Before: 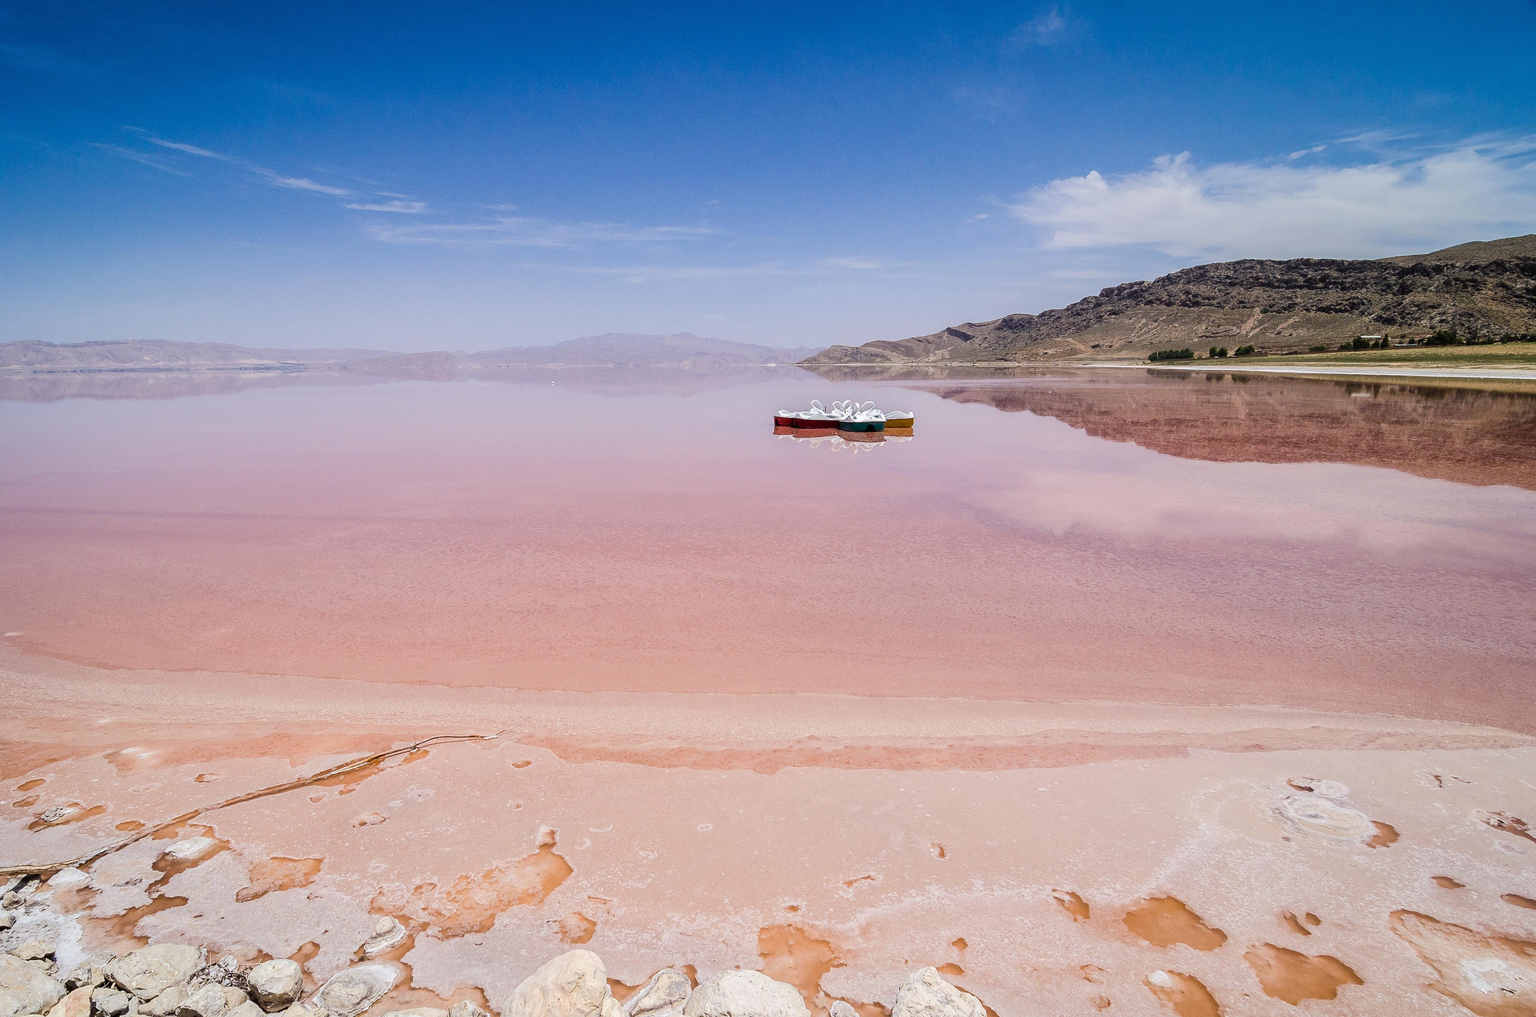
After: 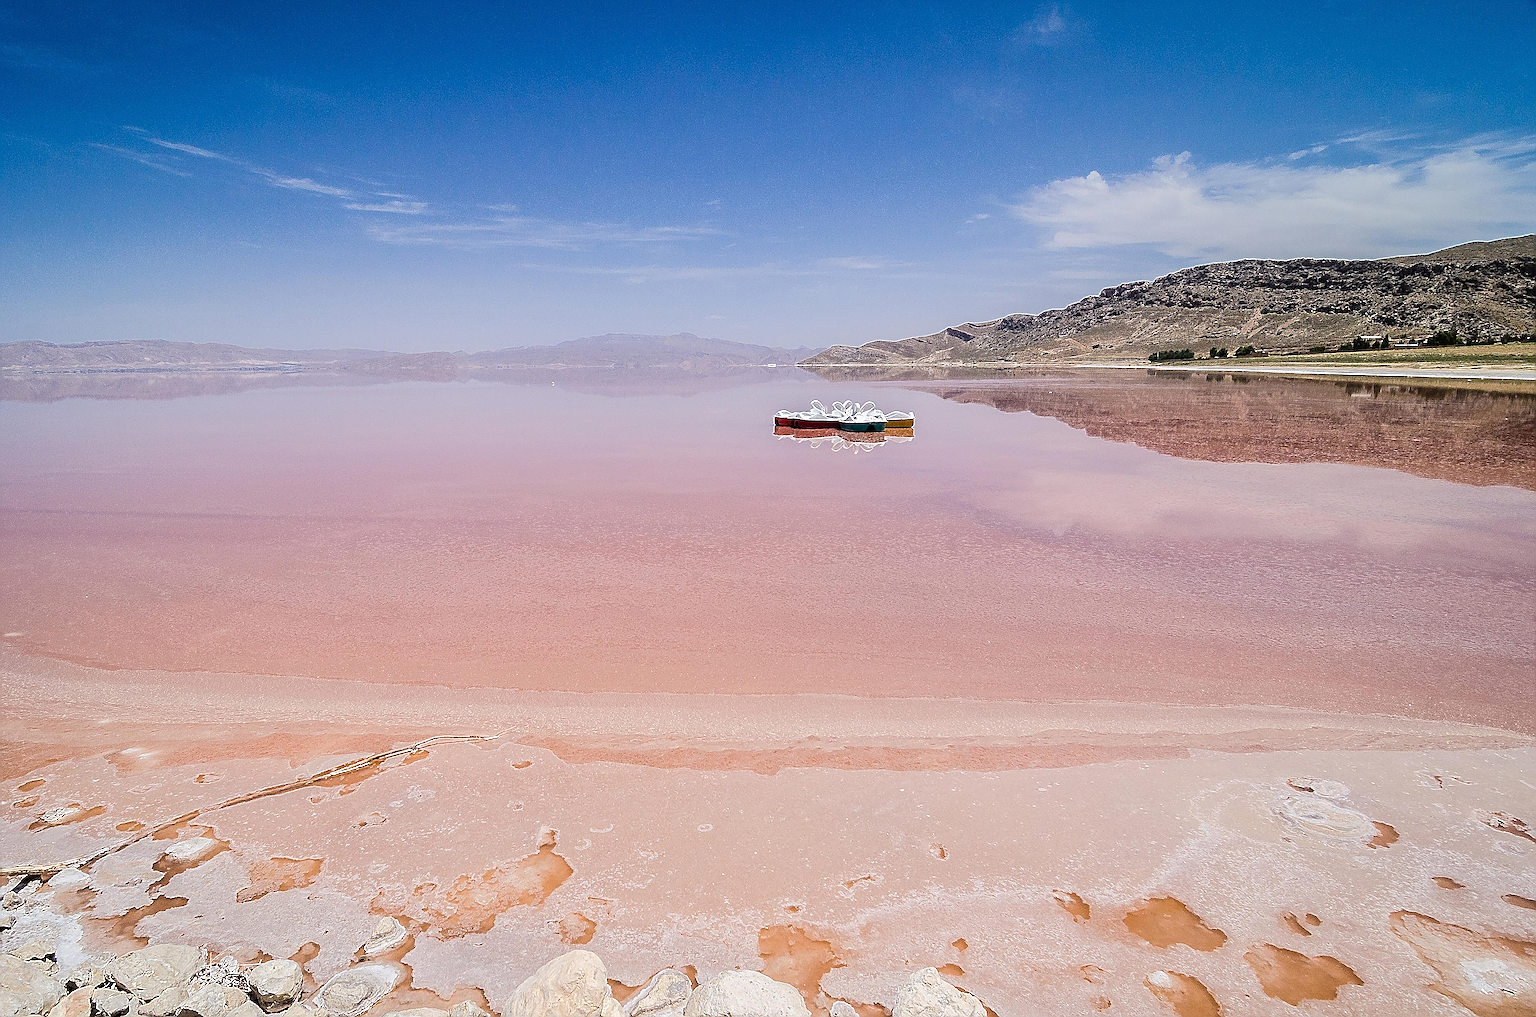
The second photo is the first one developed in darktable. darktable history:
sharpen: amount 1.991
